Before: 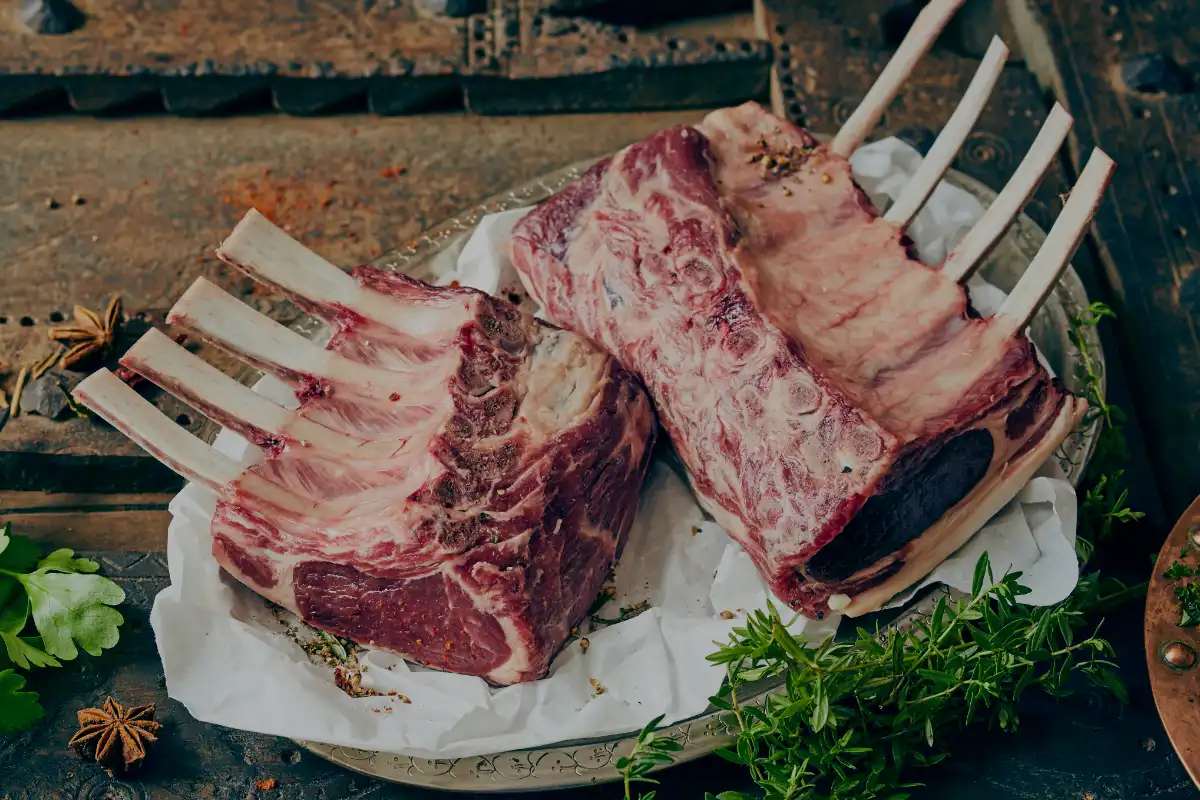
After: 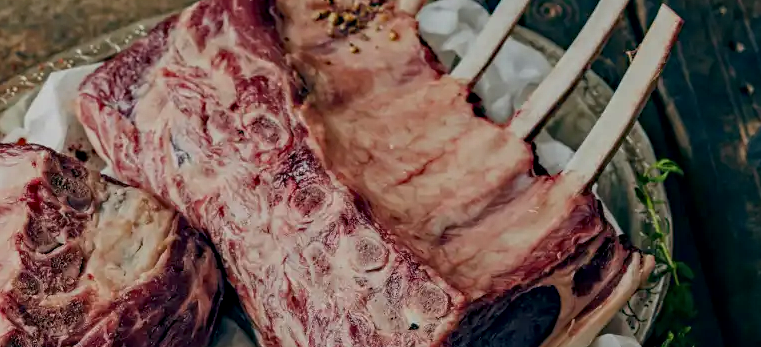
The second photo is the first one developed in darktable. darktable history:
local contrast: on, module defaults
crop: left 36.107%, top 17.881%, right 0.41%, bottom 38.671%
haze removal: adaptive false
contrast equalizer: y [[0.5, 0.542, 0.583, 0.625, 0.667, 0.708], [0.5 ×6], [0.5 ×6], [0 ×6], [0 ×6]], mix 0.158
